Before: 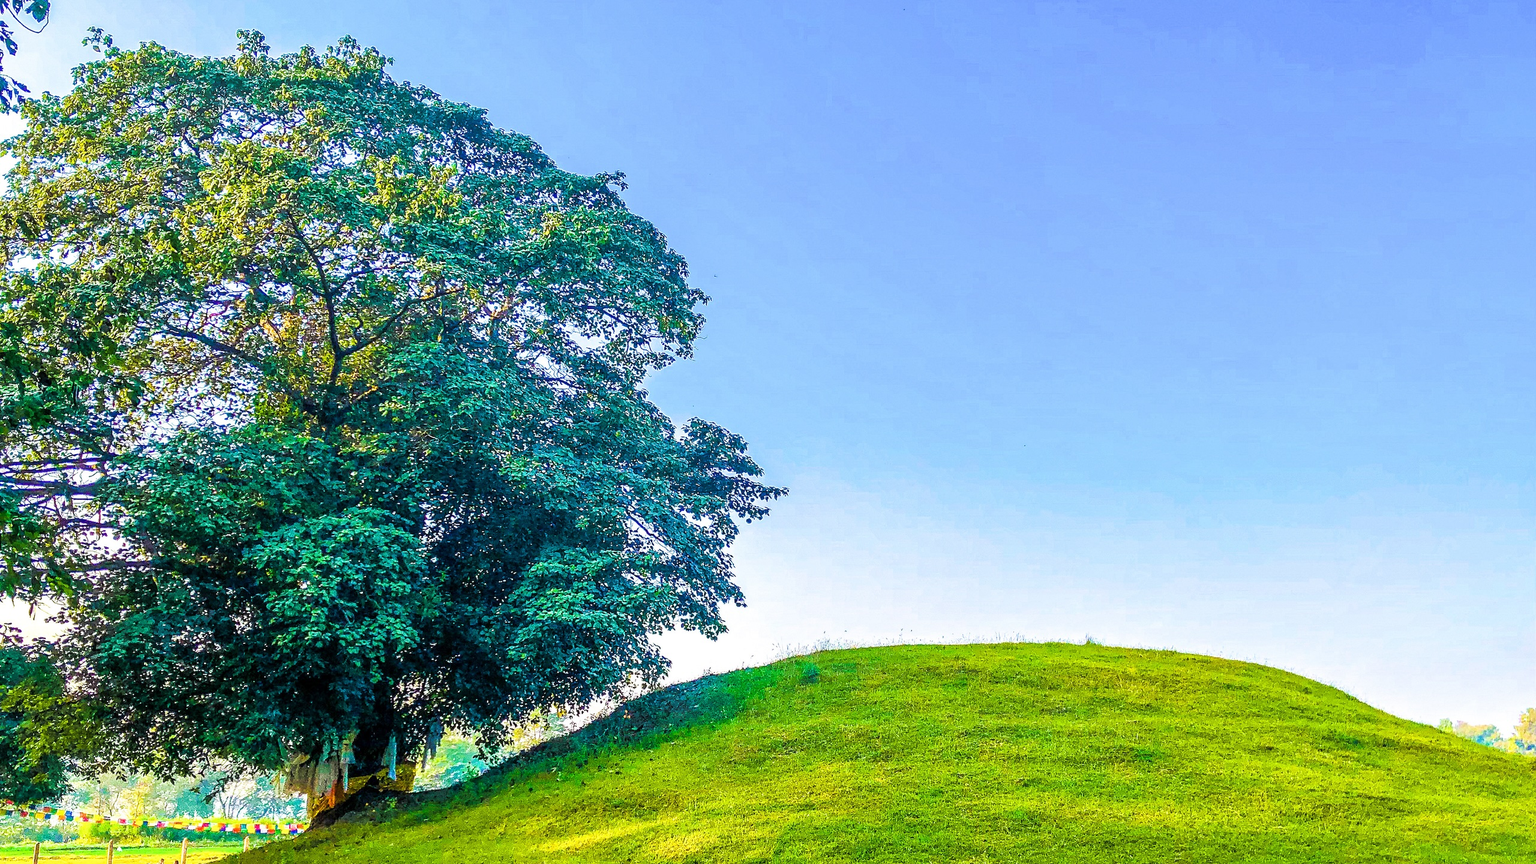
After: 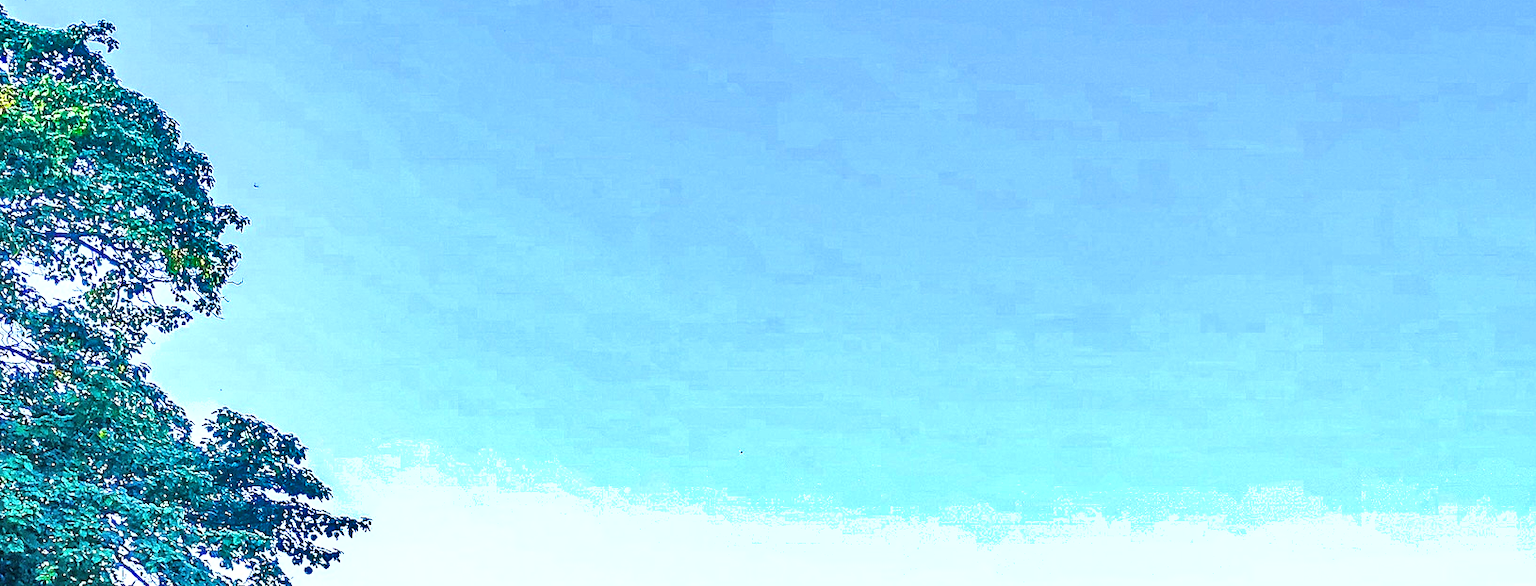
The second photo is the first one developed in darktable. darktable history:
crop: left 36.005%, top 18.293%, right 0.31%, bottom 38.444%
exposure: exposure 0.657 EV, compensate highlight preservation false
shadows and highlights: shadows 40, highlights -54, highlights color adjustment 46%, low approximation 0.01, soften with gaussian
